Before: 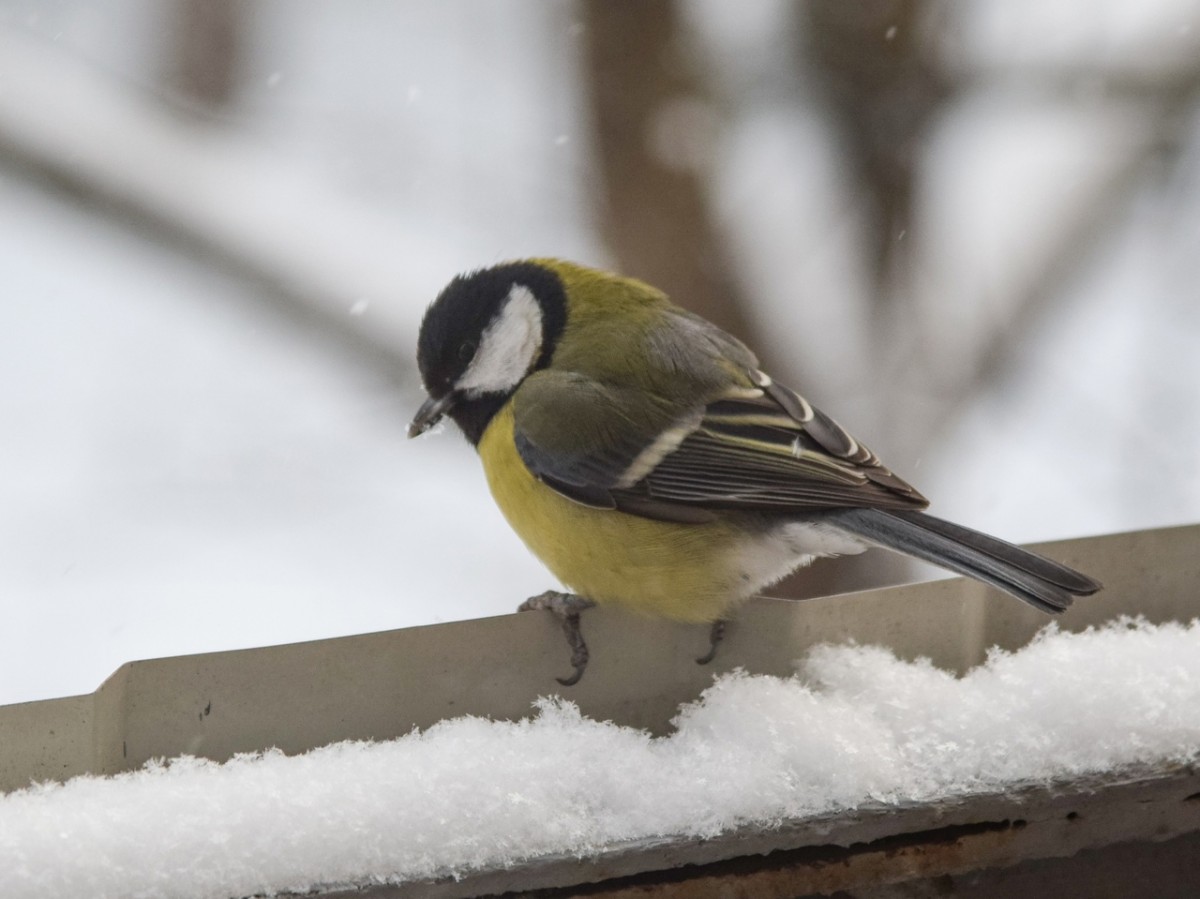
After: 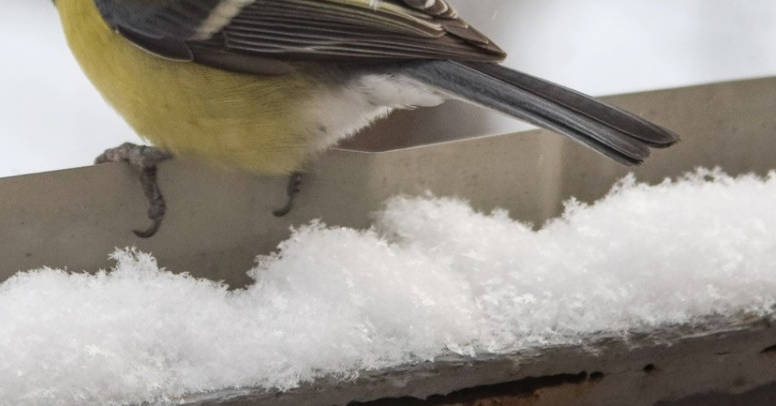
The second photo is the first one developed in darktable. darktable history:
crop and rotate: left 35.255%, top 50.006%, bottom 4.787%
tone curve: curves: ch0 [(0, 0) (0.003, 0.003) (0.011, 0.011) (0.025, 0.026) (0.044, 0.046) (0.069, 0.072) (0.1, 0.103) (0.136, 0.141) (0.177, 0.184) (0.224, 0.233) (0.277, 0.287) (0.335, 0.348) (0.399, 0.414) (0.468, 0.486) (0.543, 0.563) (0.623, 0.647) (0.709, 0.736) (0.801, 0.831) (0.898, 0.92) (1, 1)], color space Lab, independent channels, preserve colors none
